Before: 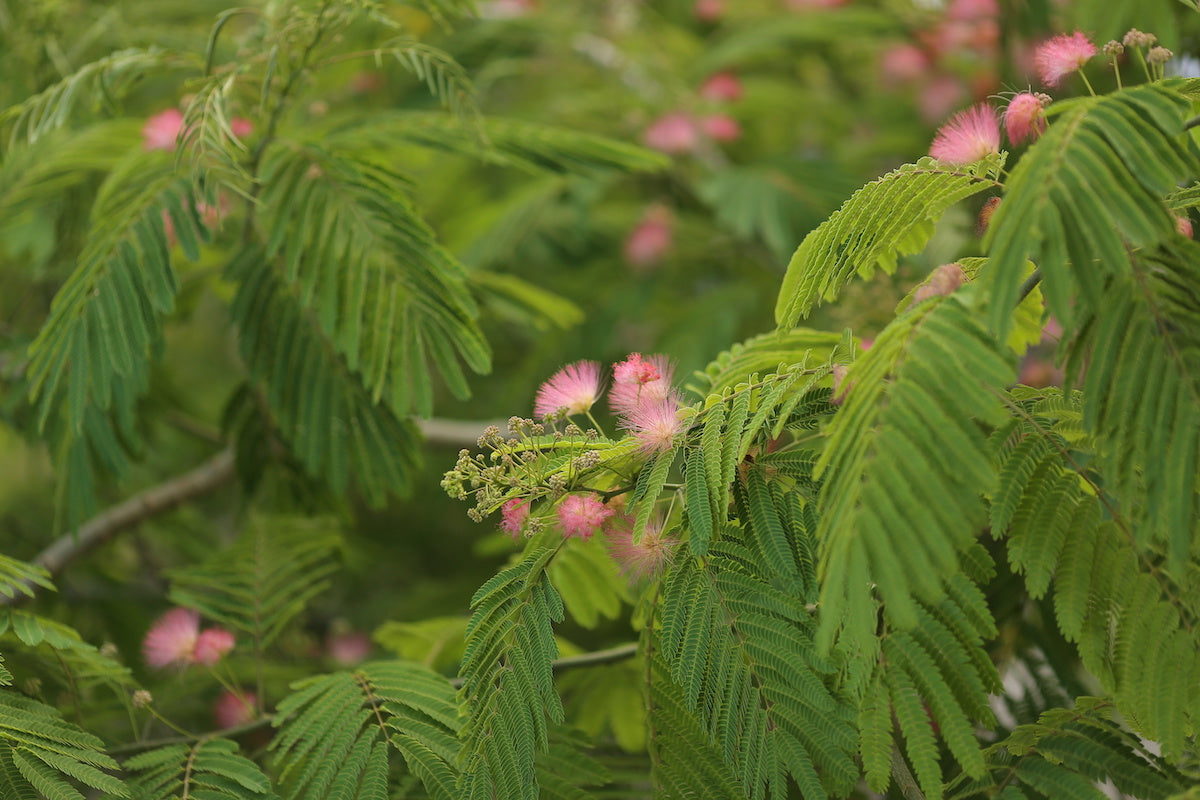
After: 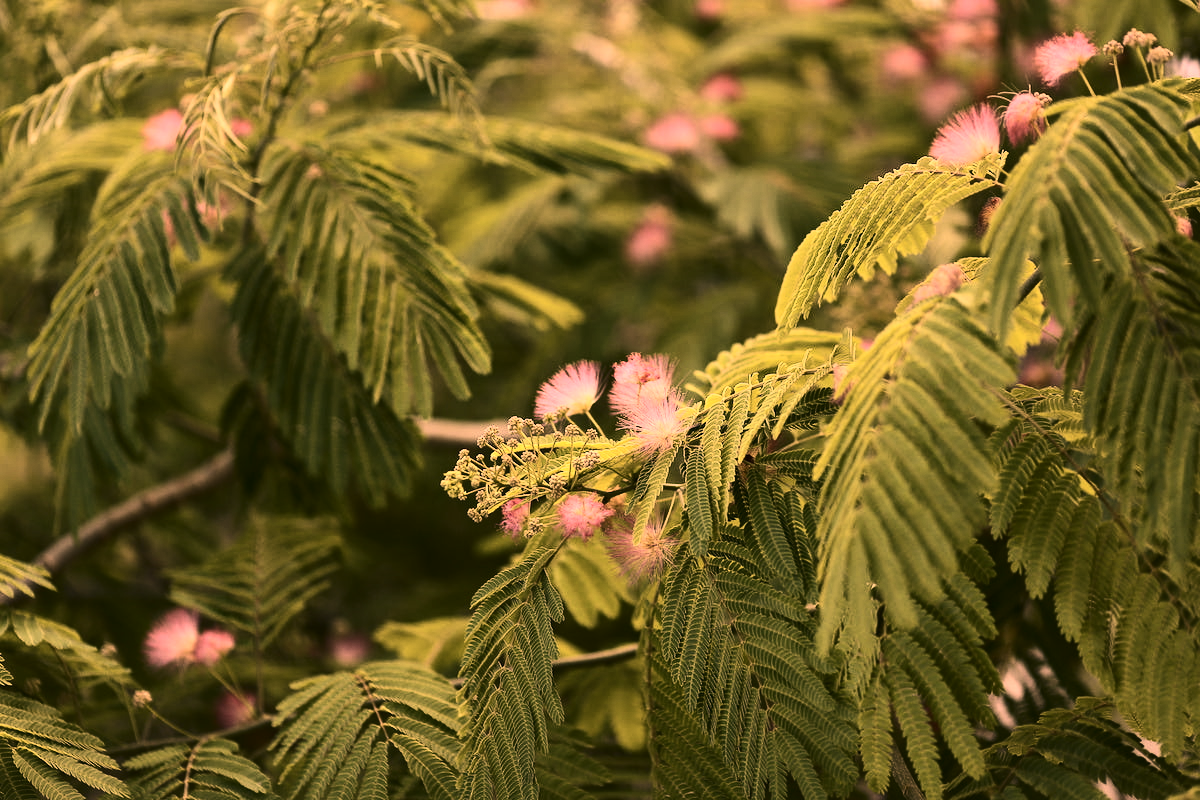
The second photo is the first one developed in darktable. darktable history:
color correction: highlights a* 40, highlights b* 40, saturation 0.69
contrast brightness saturation: contrast 0.28
tone equalizer: -8 EV -0.75 EV, -7 EV -0.7 EV, -6 EV -0.6 EV, -5 EV -0.4 EV, -3 EV 0.4 EV, -2 EV 0.6 EV, -1 EV 0.7 EV, +0 EV 0.75 EV, edges refinement/feathering 500, mask exposure compensation -1.57 EV, preserve details no
